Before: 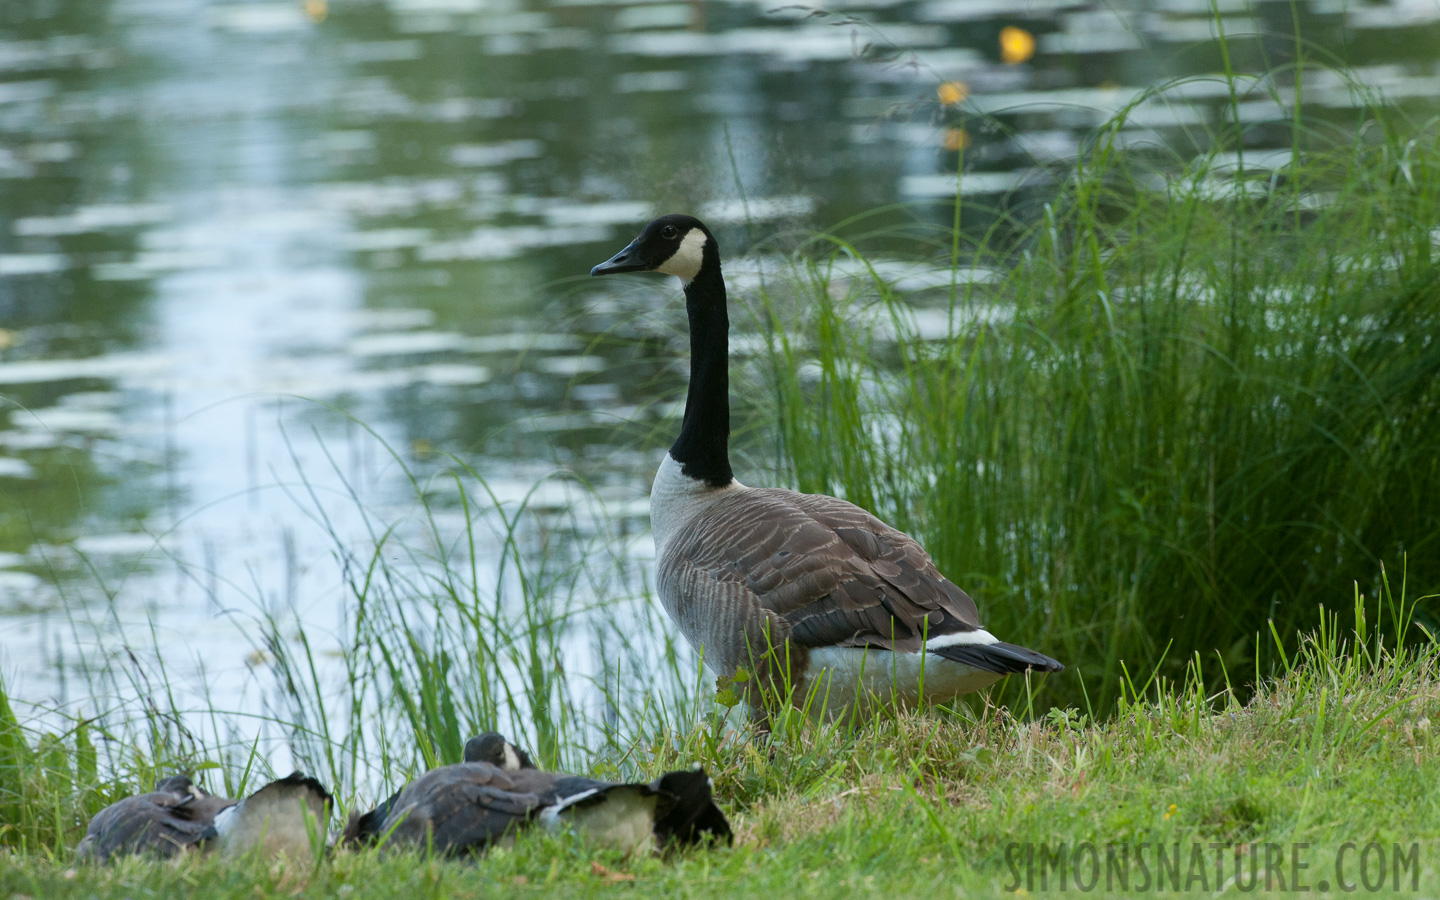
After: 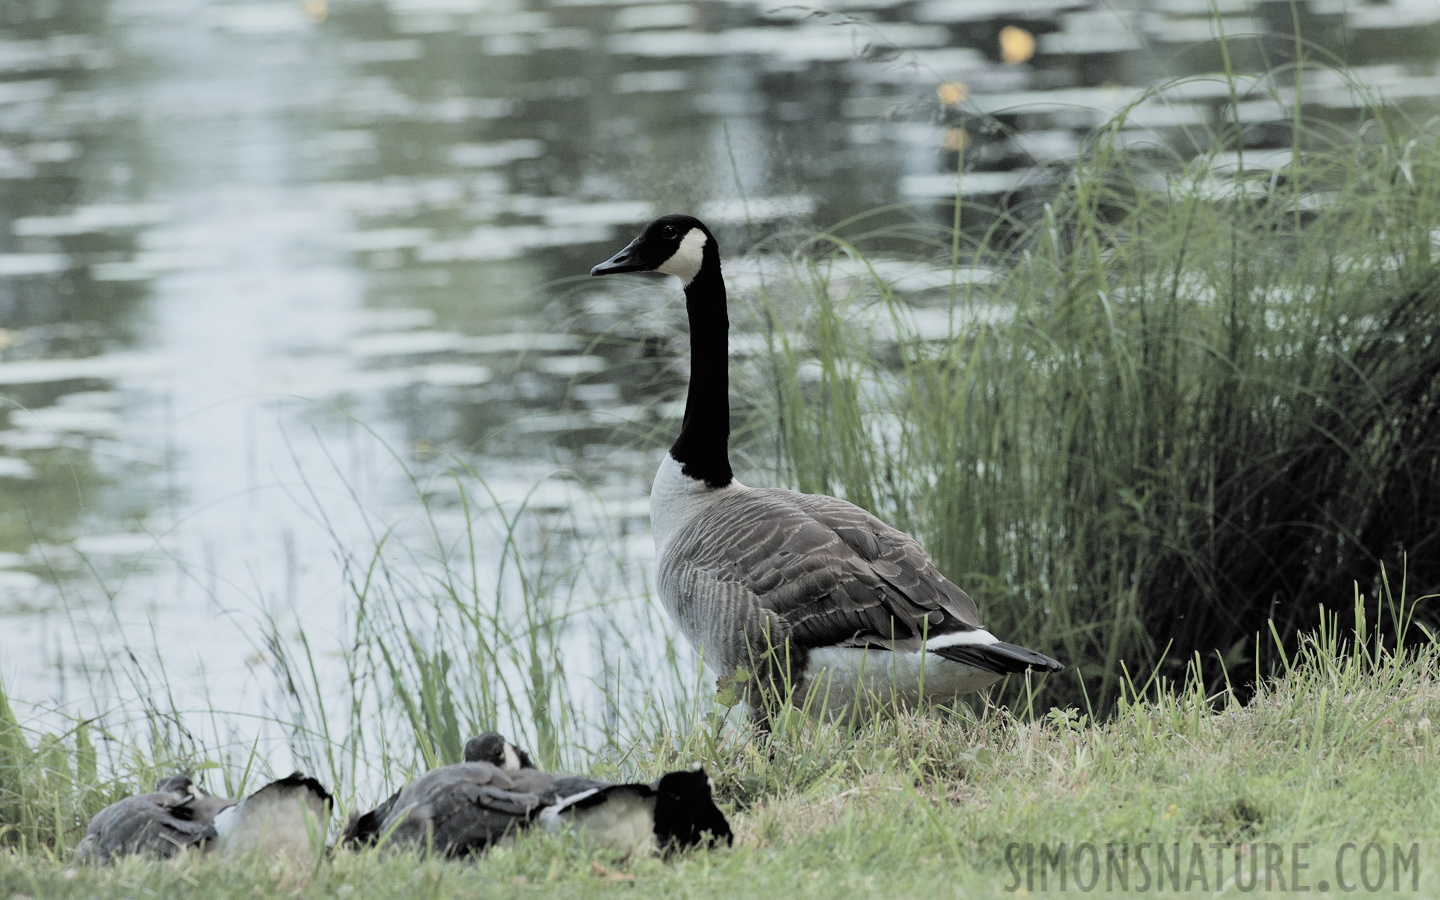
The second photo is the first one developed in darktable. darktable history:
contrast brightness saturation: brightness 0.185, saturation -0.497
filmic rgb: black relative exposure -5.05 EV, white relative exposure 3.97 EV, hardness 2.88, contrast 1.187, highlights saturation mix -31.23%, color science v6 (2022)
